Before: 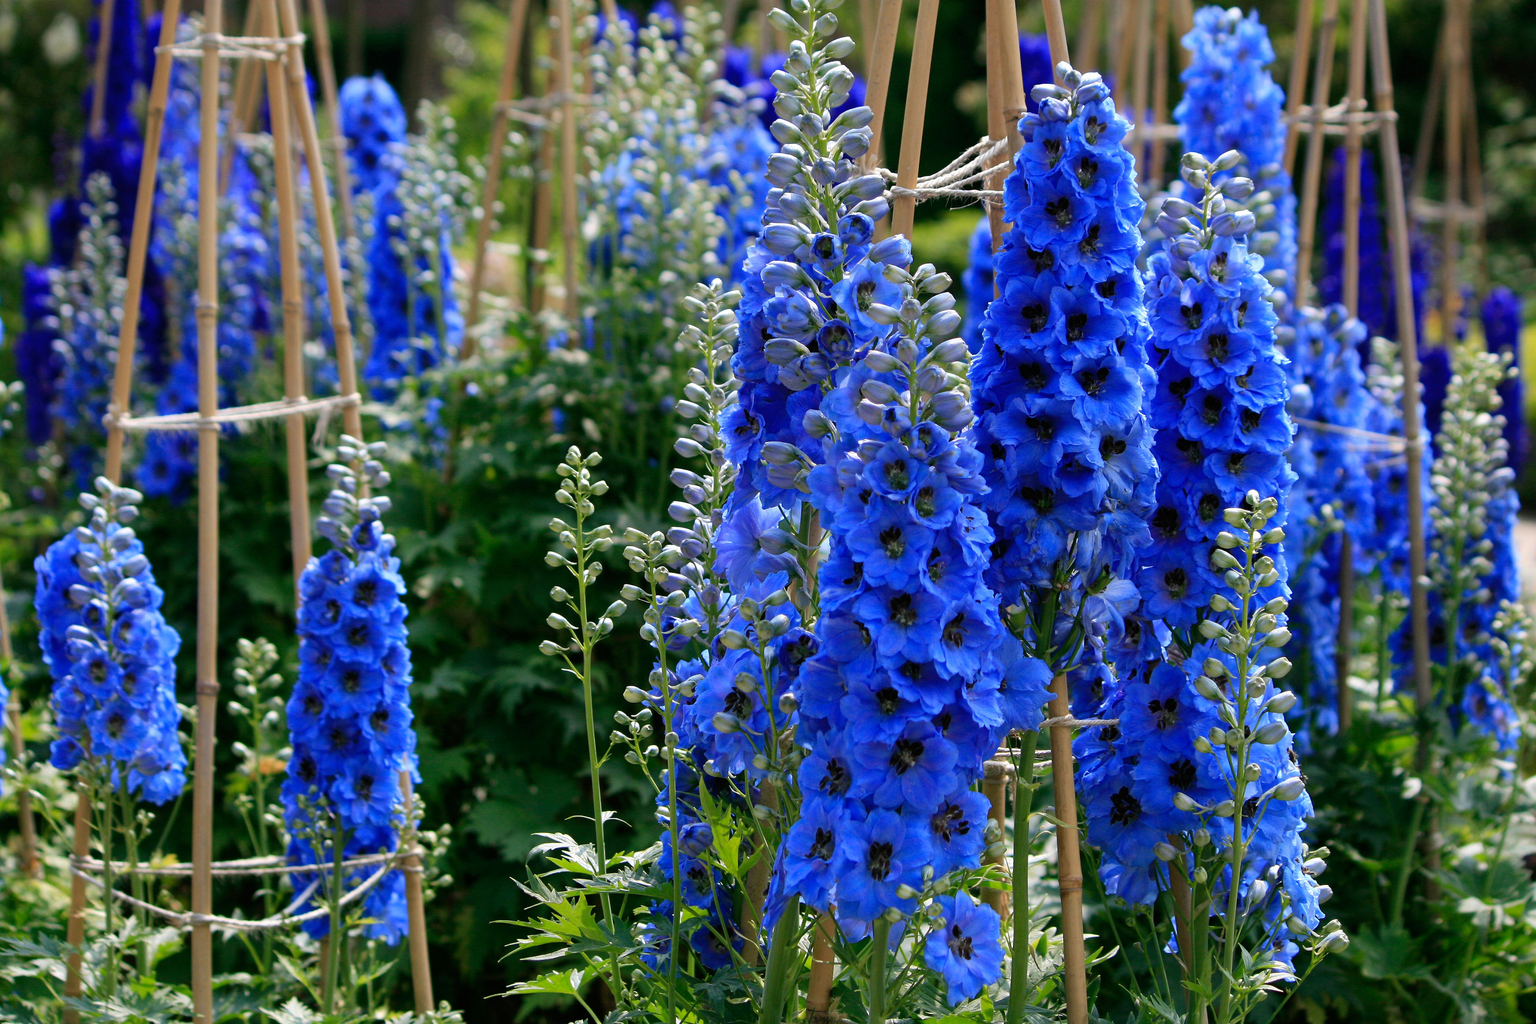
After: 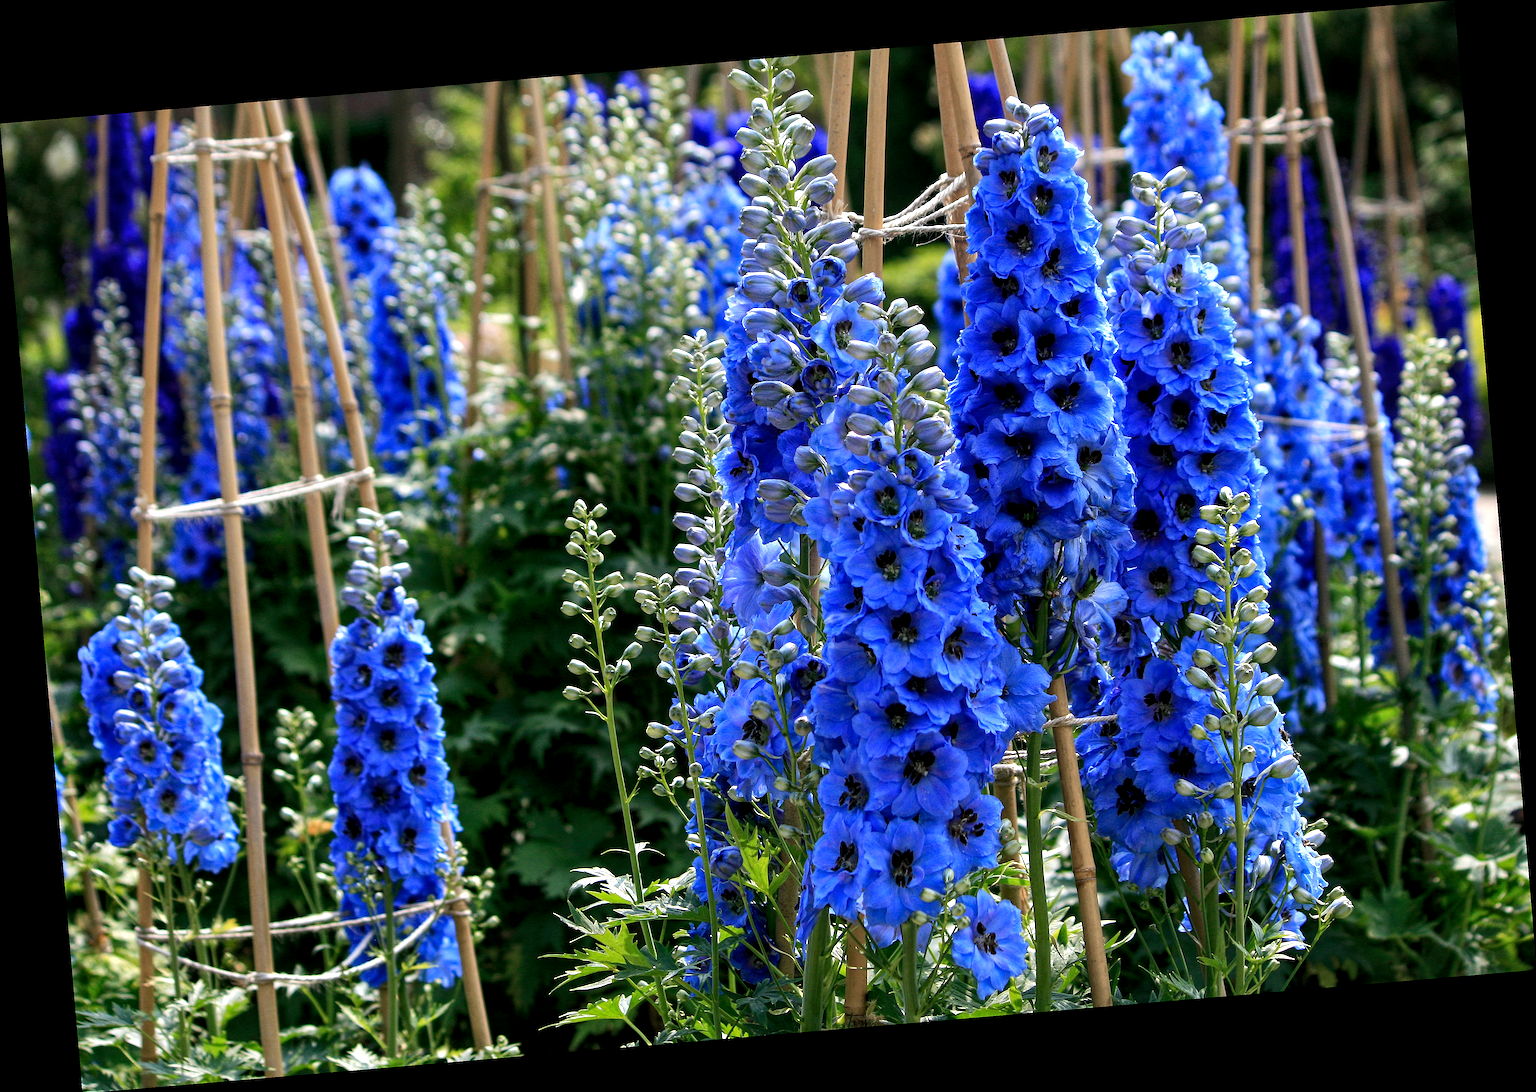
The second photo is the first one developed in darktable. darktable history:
tone equalizer: -8 EV -0.417 EV, -7 EV -0.389 EV, -6 EV -0.333 EV, -5 EV -0.222 EV, -3 EV 0.222 EV, -2 EV 0.333 EV, -1 EV 0.389 EV, +0 EV 0.417 EV, edges refinement/feathering 500, mask exposure compensation -1.57 EV, preserve details no
local contrast: highlights 99%, shadows 86%, detail 160%, midtone range 0.2
sharpen: on, module defaults
rotate and perspective: rotation -4.86°, automatic cropping off
